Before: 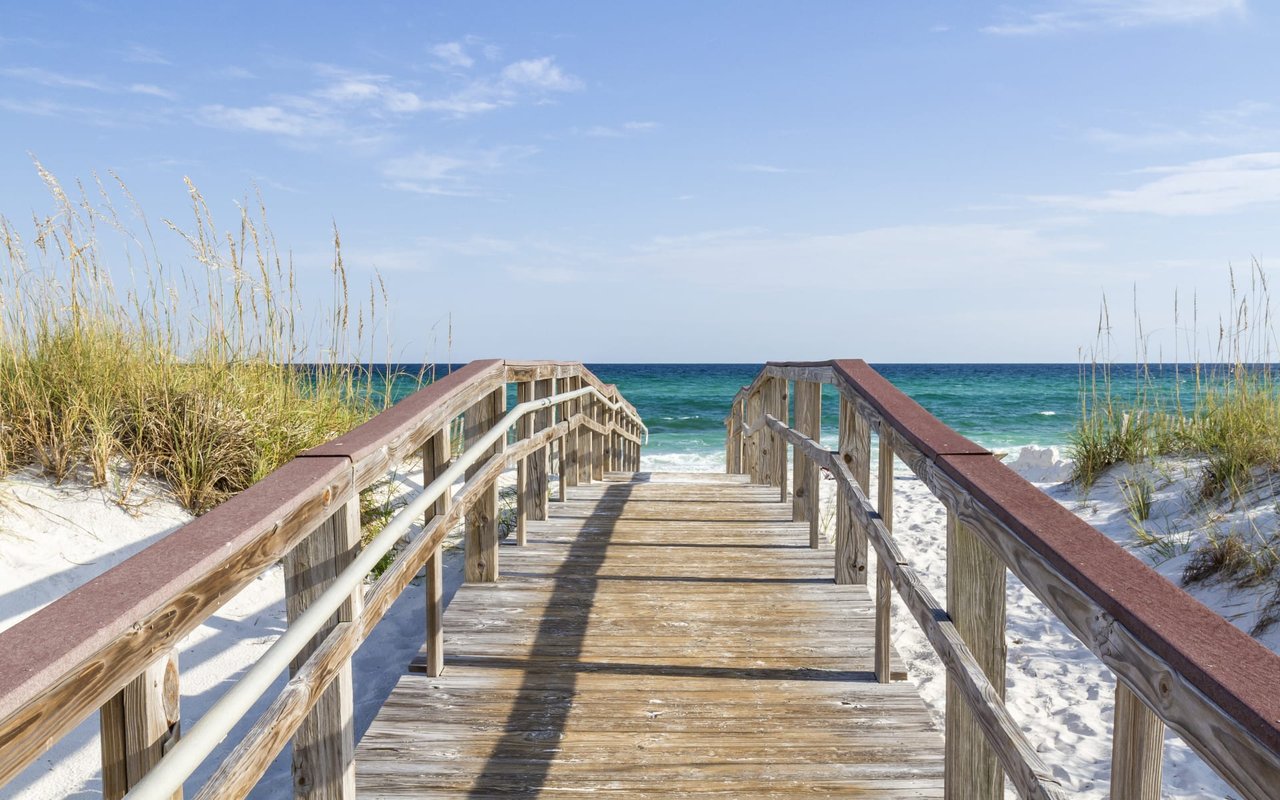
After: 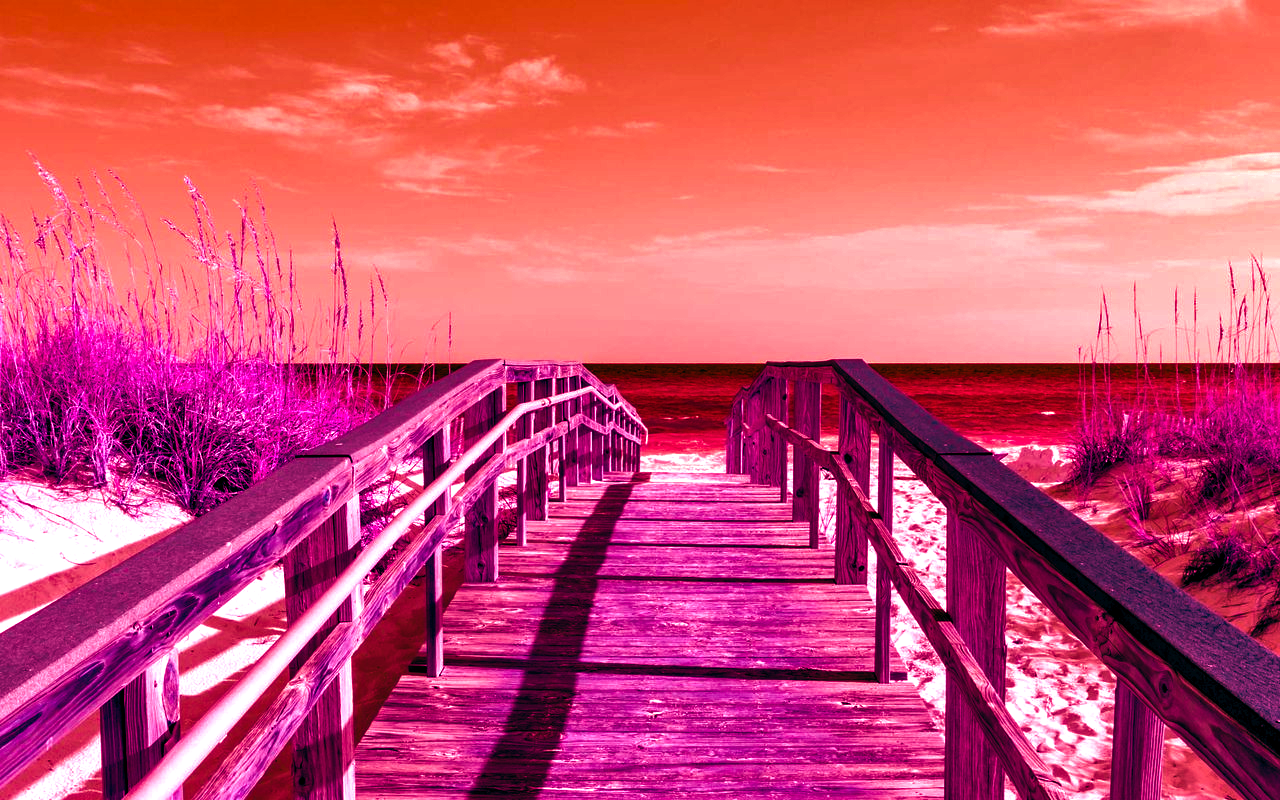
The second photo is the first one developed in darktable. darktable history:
color balance rgb: shadows lift › luminance -18.76%, shadows lift › chroma 35.44%, power › luminance -3.76%, power › hue 142.17°, highlights gain › chroma 7.5%, highlights gain › hue 184.75°, global offset › luminance -0.52%, global offset › chroma 0.91%, global offset › hue 173.36°, shadows fall-off 300%, white fulcrum 2 EV, highlights fall-off 300%, linear chroma grading › shadows 17.19%, linear chroma grading › highlights 61.12%, linear chroma grading › global chroma 50%, hue shift -150.52°, perceptual brilliance grading › global brilliance 12%, mask middle-gray fulcrum 100%, contrast gray fulcrum 38.43%, contrast 35.15%, saturation formula JzAzBz (2021)
shadows and highlights: shadows 60, soften with gaussian
